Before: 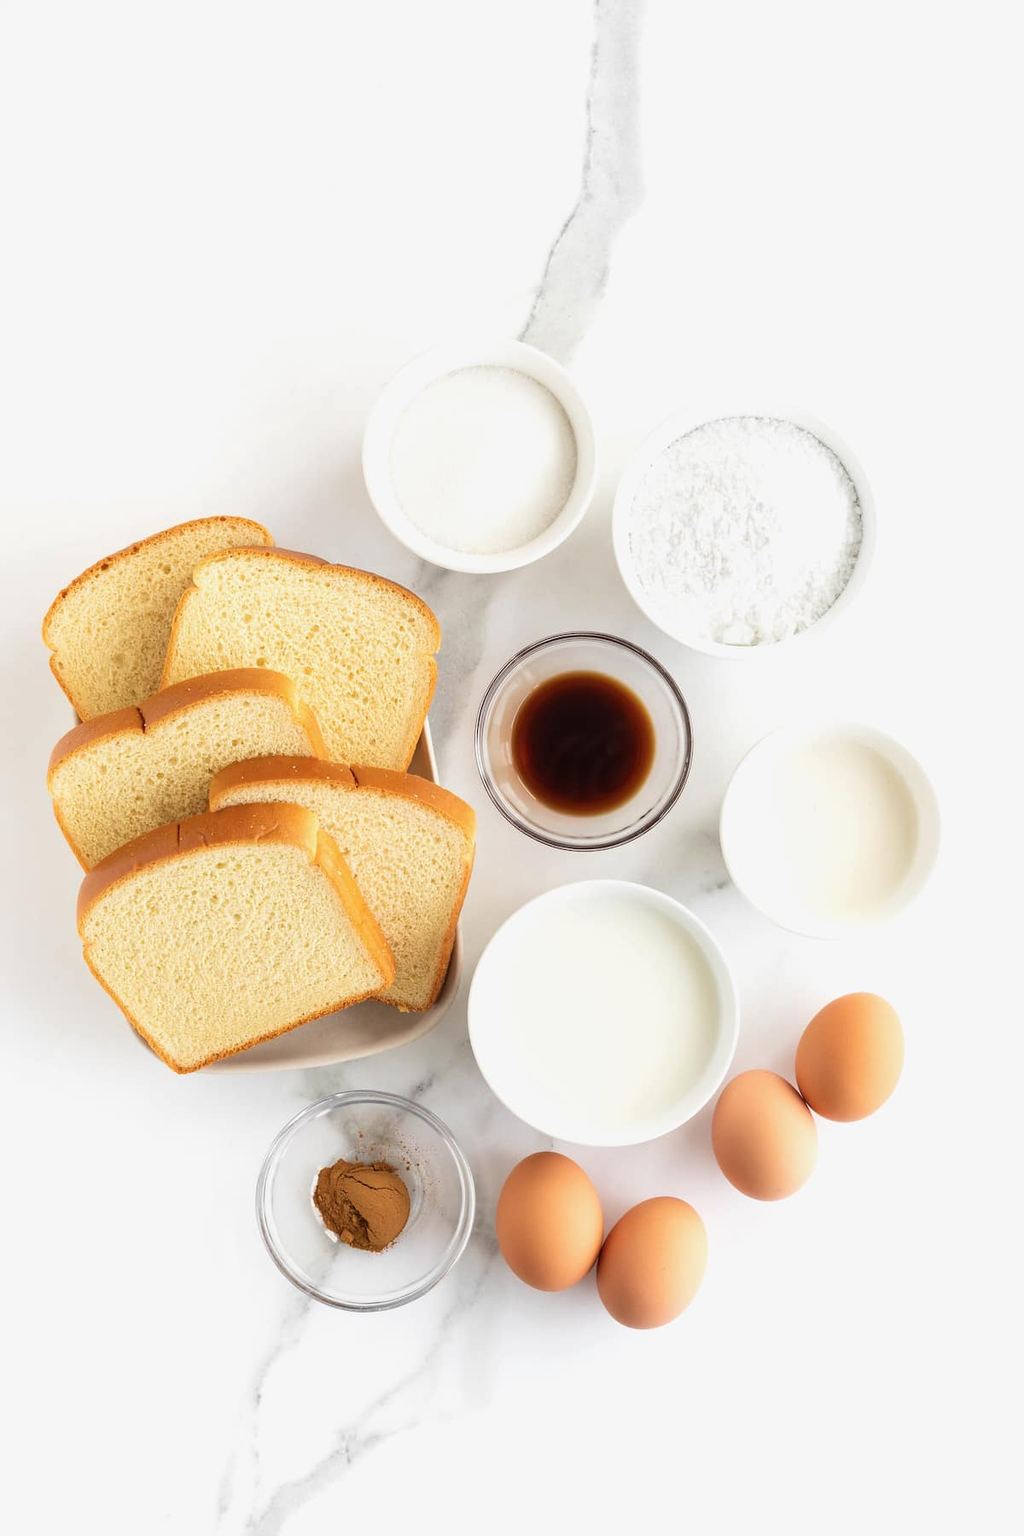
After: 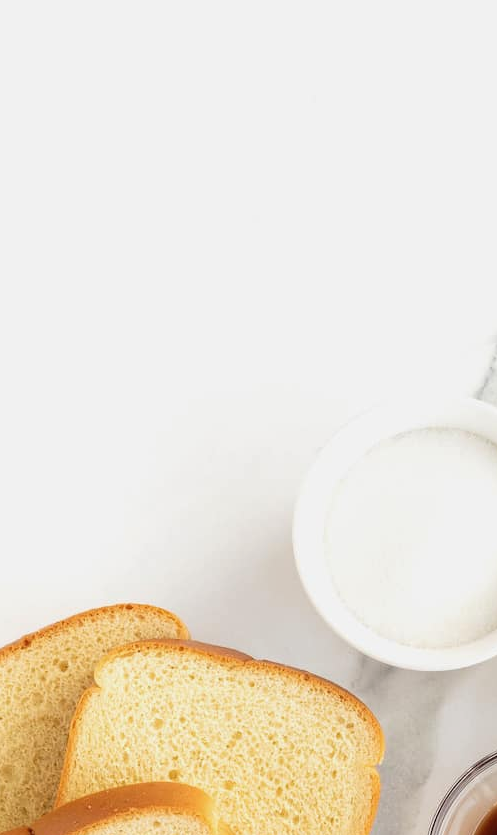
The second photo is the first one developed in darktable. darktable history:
exposure: exposure -0.069 EV, compensate highlight preservation false
crop and rotate: left 11.061%, top 0.088%, right 47.488%, bottom 53.491%
